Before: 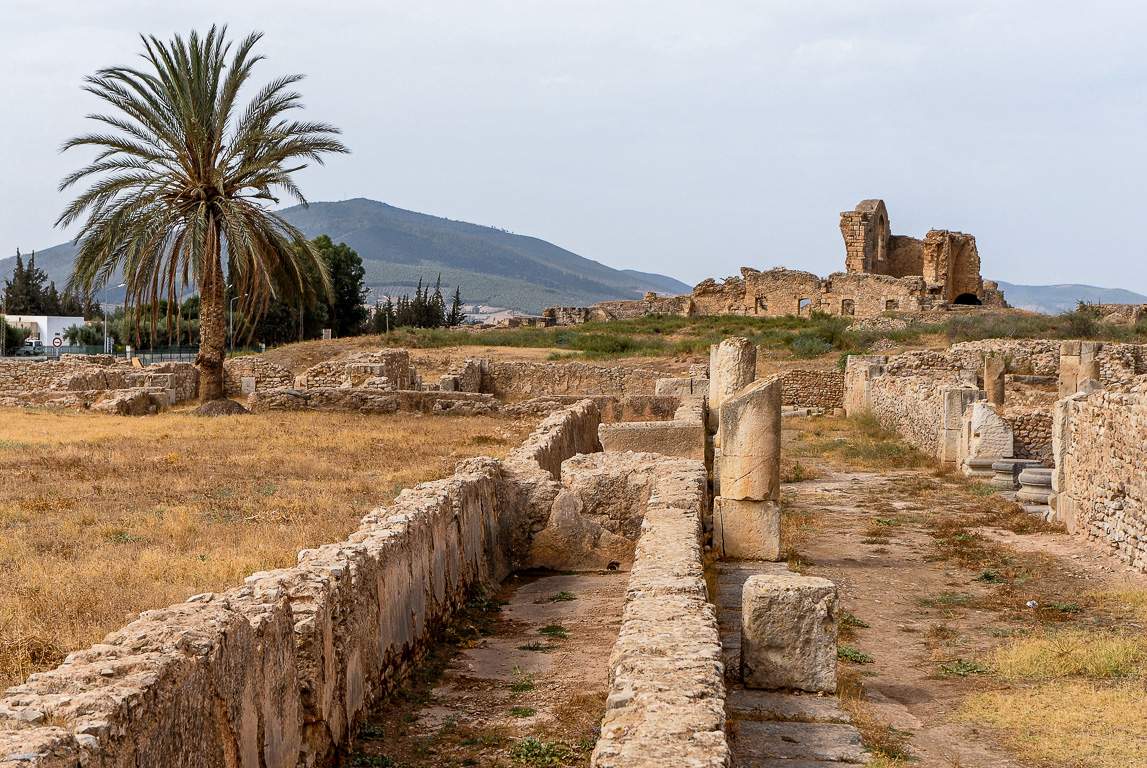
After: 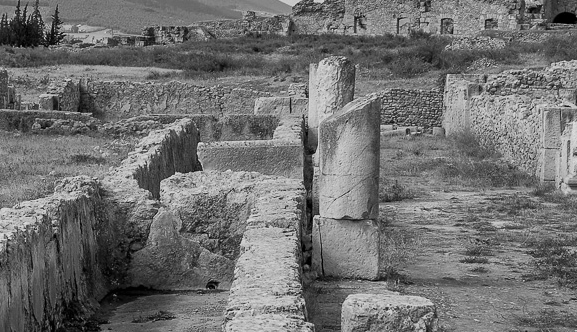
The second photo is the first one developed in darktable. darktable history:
crop: left 35.03%, top 36.625%, right 14.663%, bottom 20.057%
monochrome: a 14.95, b -89.96
